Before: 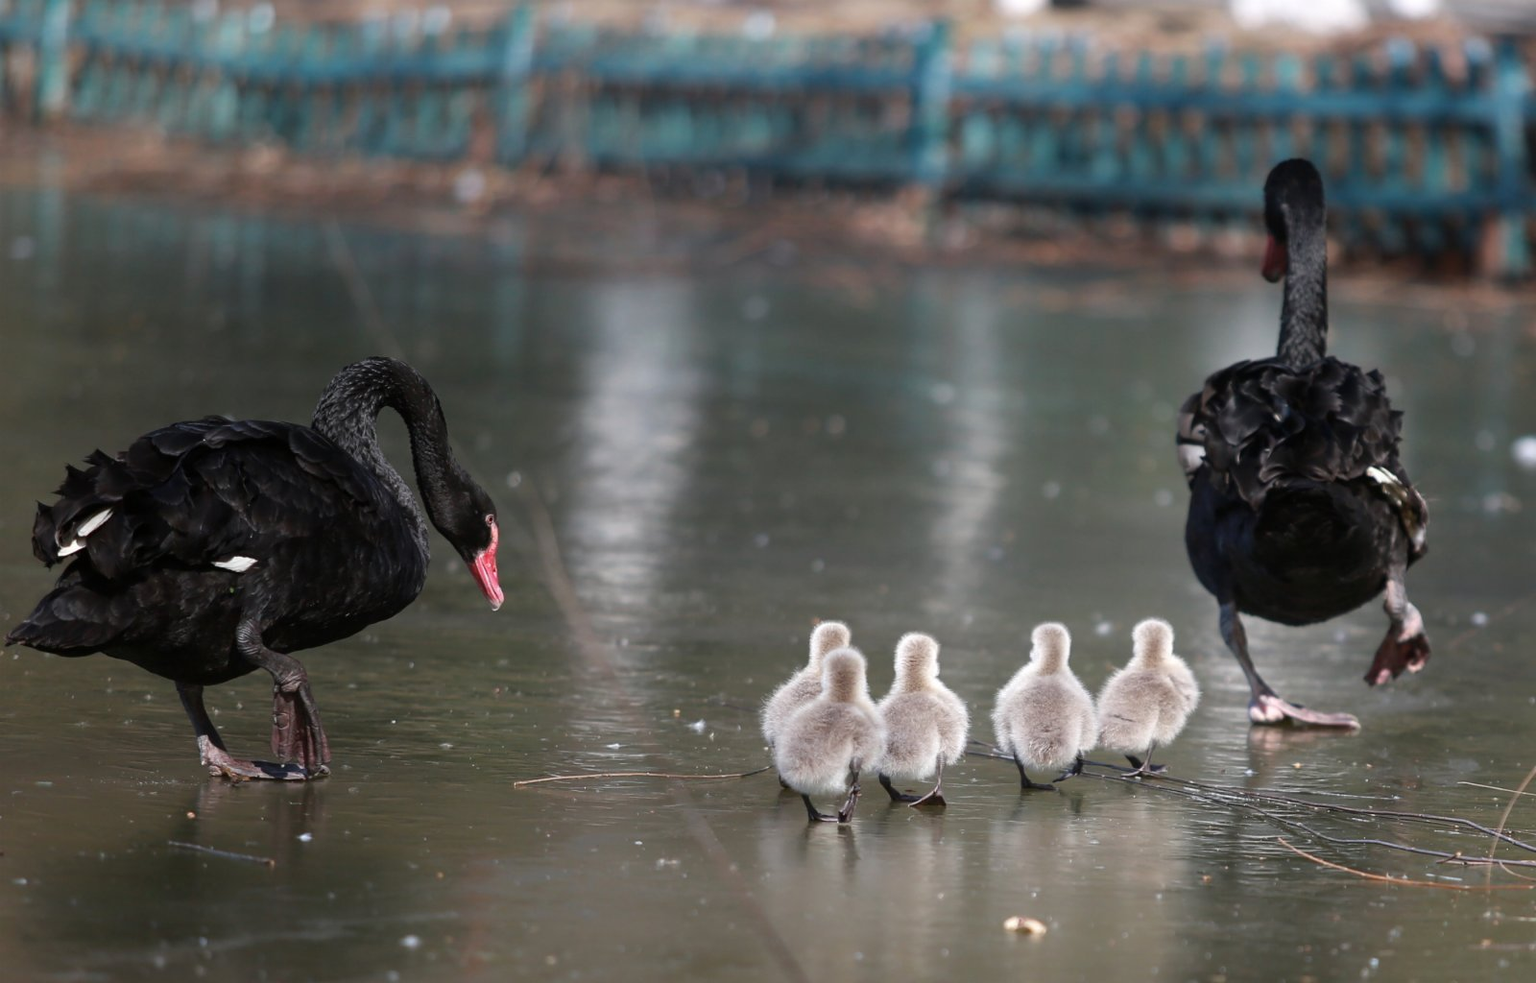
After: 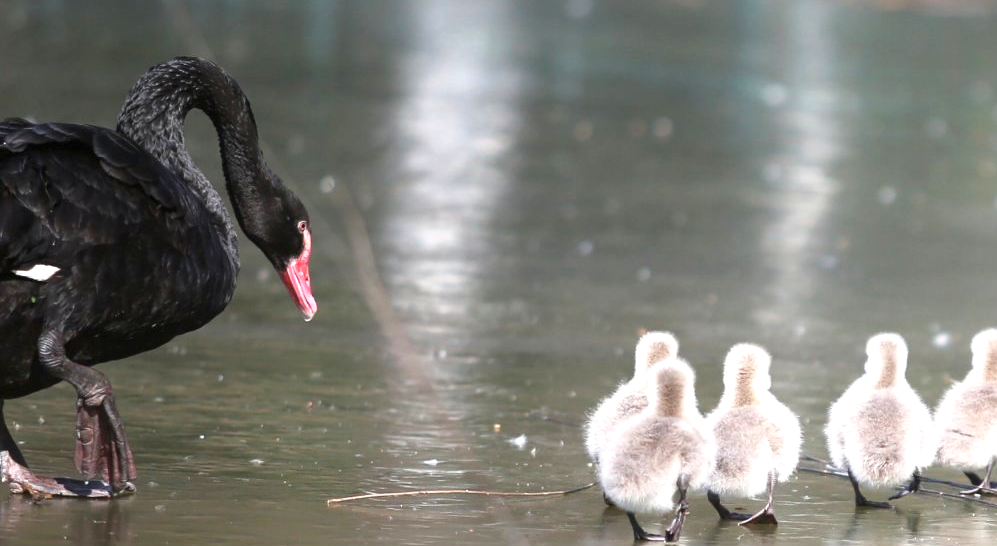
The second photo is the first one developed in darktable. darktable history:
shadows and highlights: shadows -1.77, highlights 41.38
crop: left 13.025%, top 30.857%, right 24.605%, bottom 15.787%
exposure: black level correction 0, exposure 0.897 EV, compensate highlight preservation false
